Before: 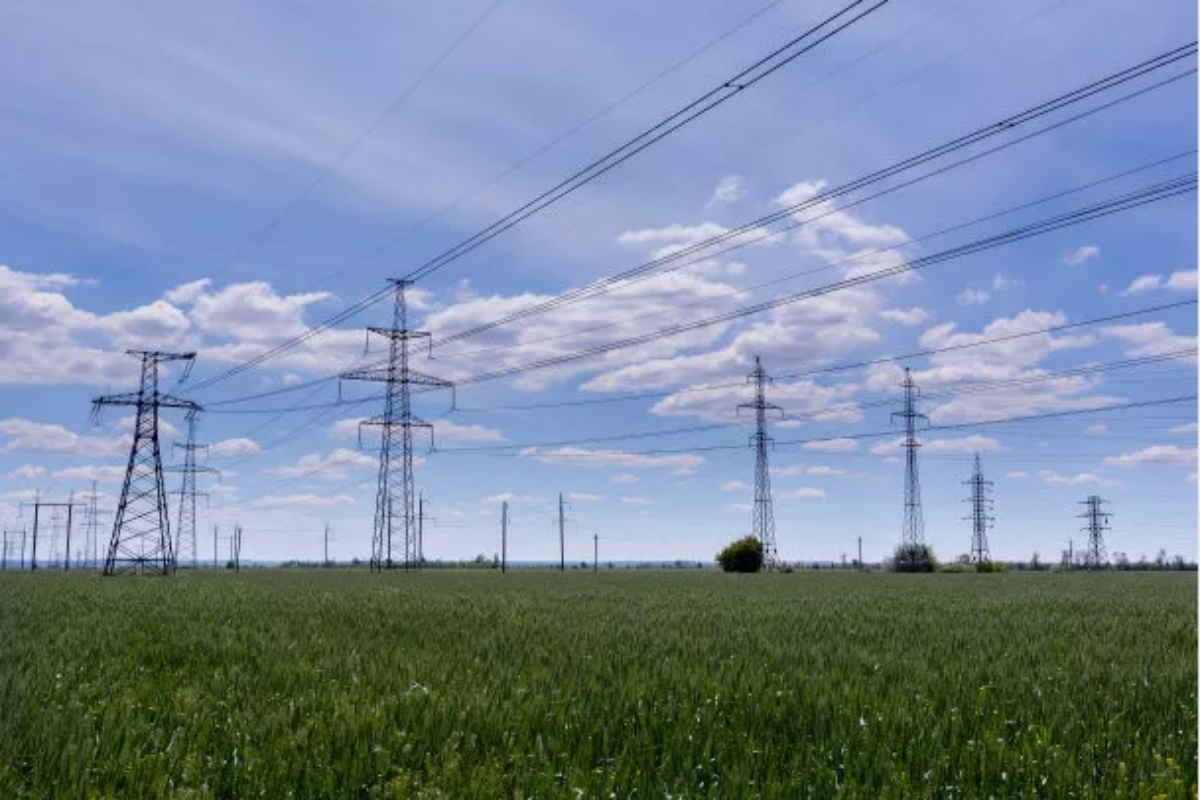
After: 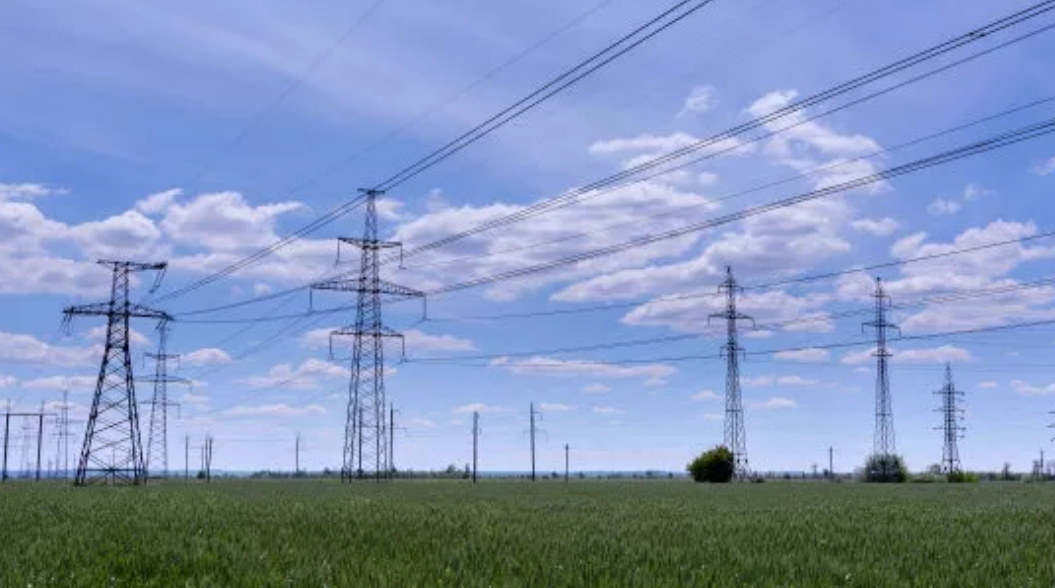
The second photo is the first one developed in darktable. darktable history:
white balance: red 0.984, blue 1.059
crop and rotate: left 2.425%, top 11.305%, right 9.6%, bottom 15.08%
color balance: on, module defaults
